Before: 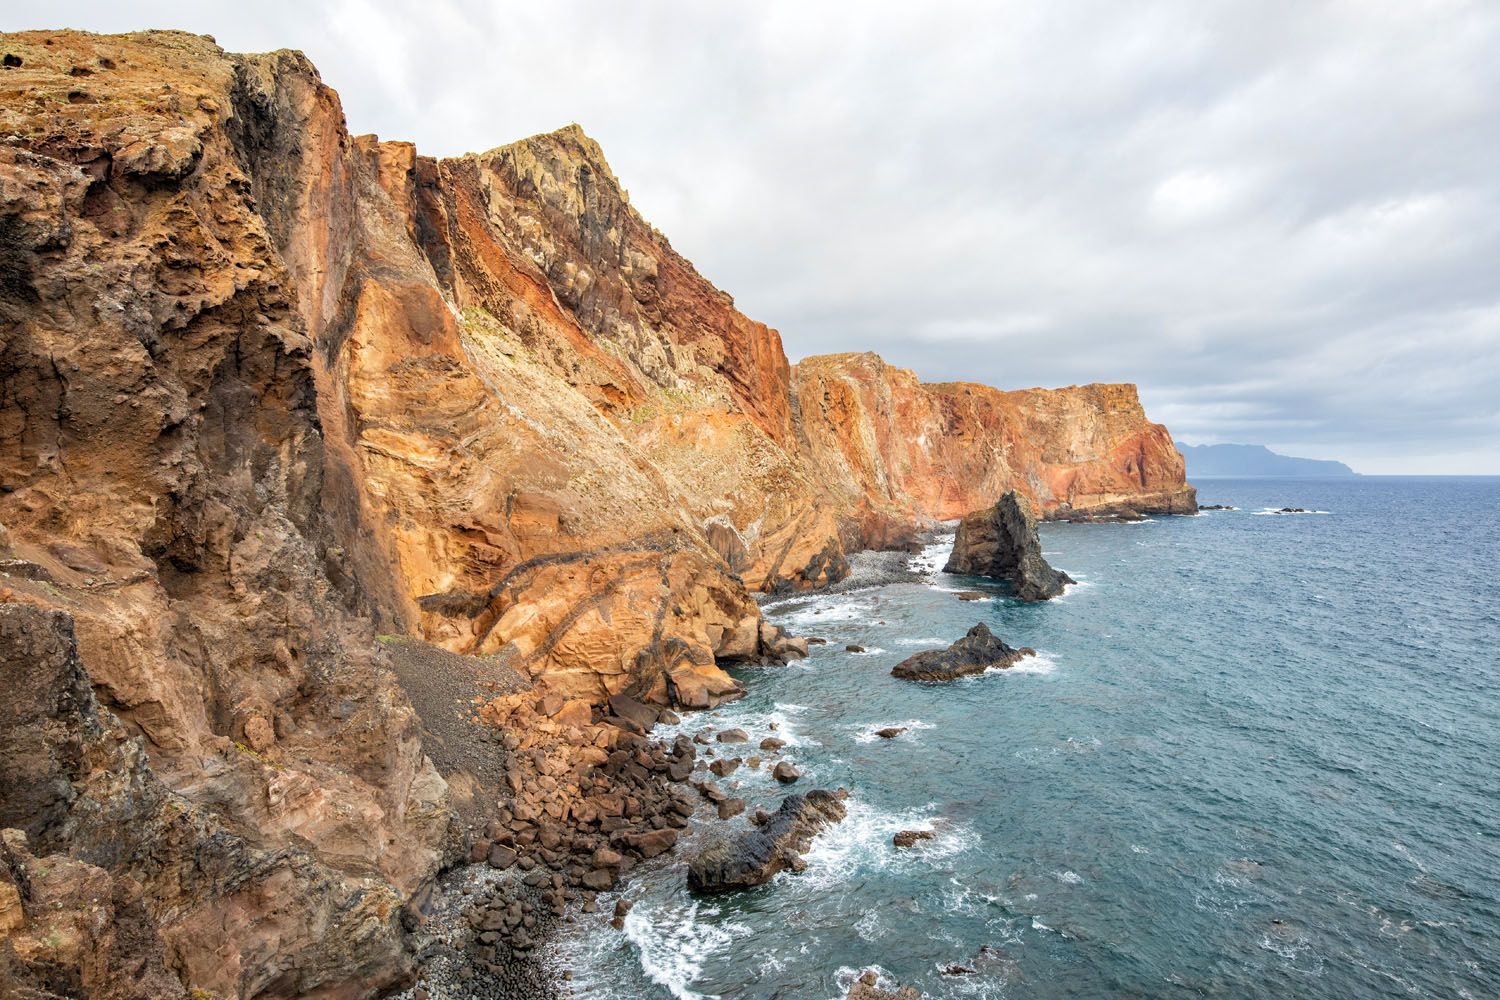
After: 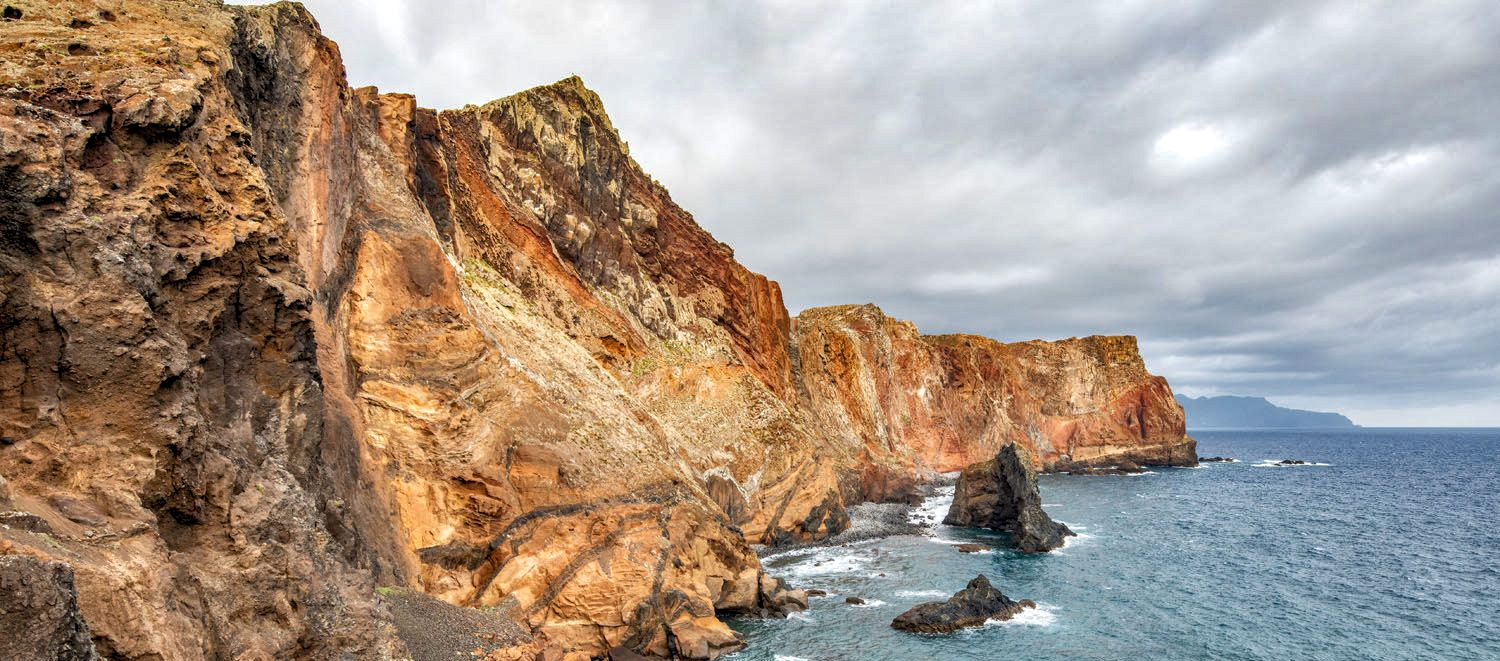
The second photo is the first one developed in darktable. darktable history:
local contrast: on, module defaults
crop and rotate: top 4.829%, bottom 29.035%
shadows and highlights: radius 106.05, shadows 23.69, highlights -57.92, low approximation 0.01, soften with gaussian
